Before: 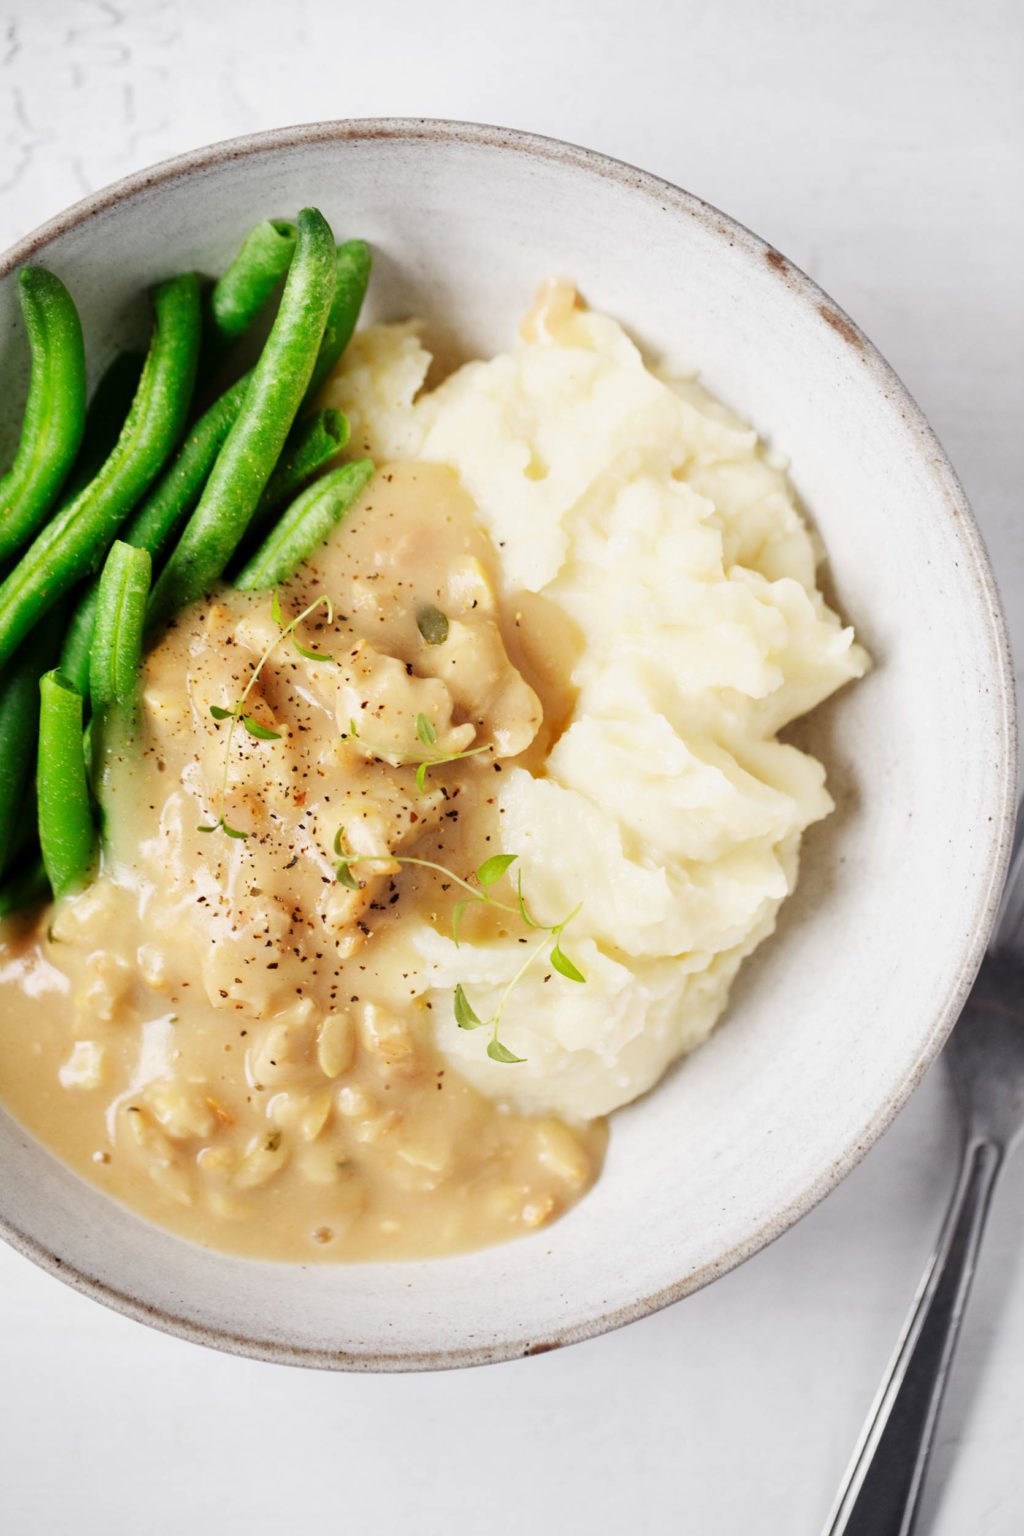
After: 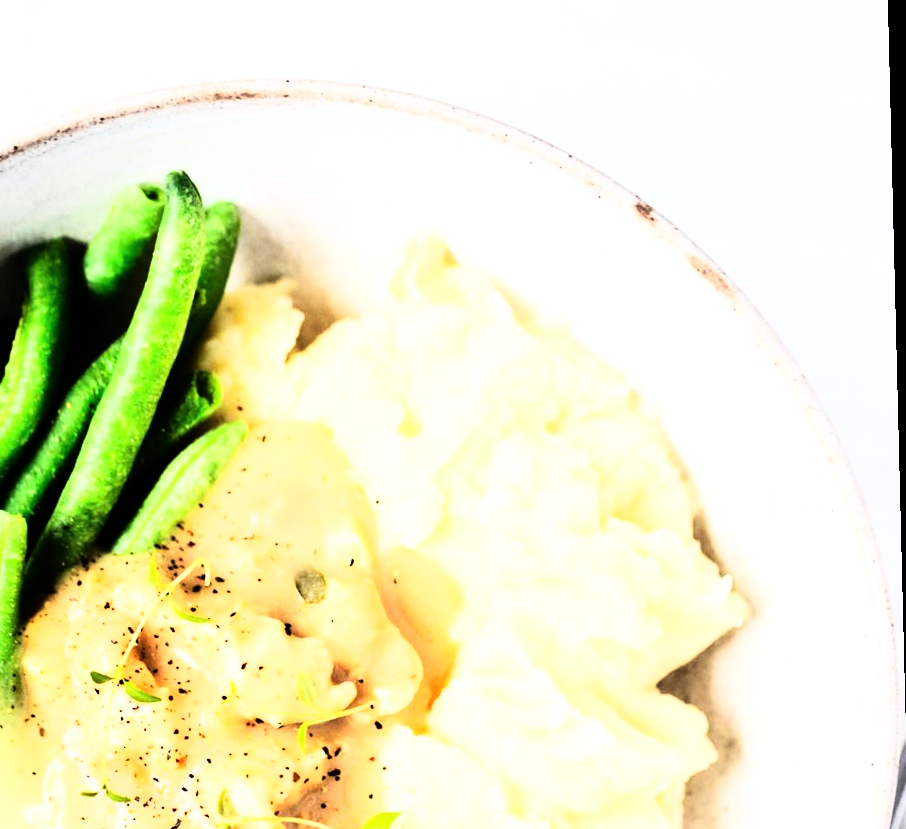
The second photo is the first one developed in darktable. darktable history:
tone equalizer: -8 EV -0.75 EV, -7 EV -0.7 EV, -6 EV -0.6 EV, -5 EV -0.4 EV, -3 EV 0.4 EV, -2 EV 0.6 EV, -1 EV 0.7 EV, +0 EV 0.75 EV, edges refinement/feathering 500, mask exposure compensation -1.57 EV, preserve details no
rotate and perspective: rotation -1.42°, crop left 0.016, crop right 0.984, crop top 0.035, crop bottom 0.965
crop and rotate: left 11.812%, bottom 42.776%
rgb curve: curves: ch0 [(0, 0) (0.21, 0.15) (0.24, 0.21) (0.5, 0.75) (0.75, 0.96) (0.89, 0.99) (1, 1)]; ch1 [(0, 0.02) (0.21, 0.13) (0.25, 0.2) (0.5, 0.67) (0.75, 0.9) (0.89, 0.97) (1, 1)]; ch2 [(0, 0.02) (0.21, 0.13) (0.25, 0.2) (0.5, 0.67) (0.75, 0.9) (0.89, 0.97) (1, 1)], compensate middle gray true
white balance: red 0.986, blue 1.01
